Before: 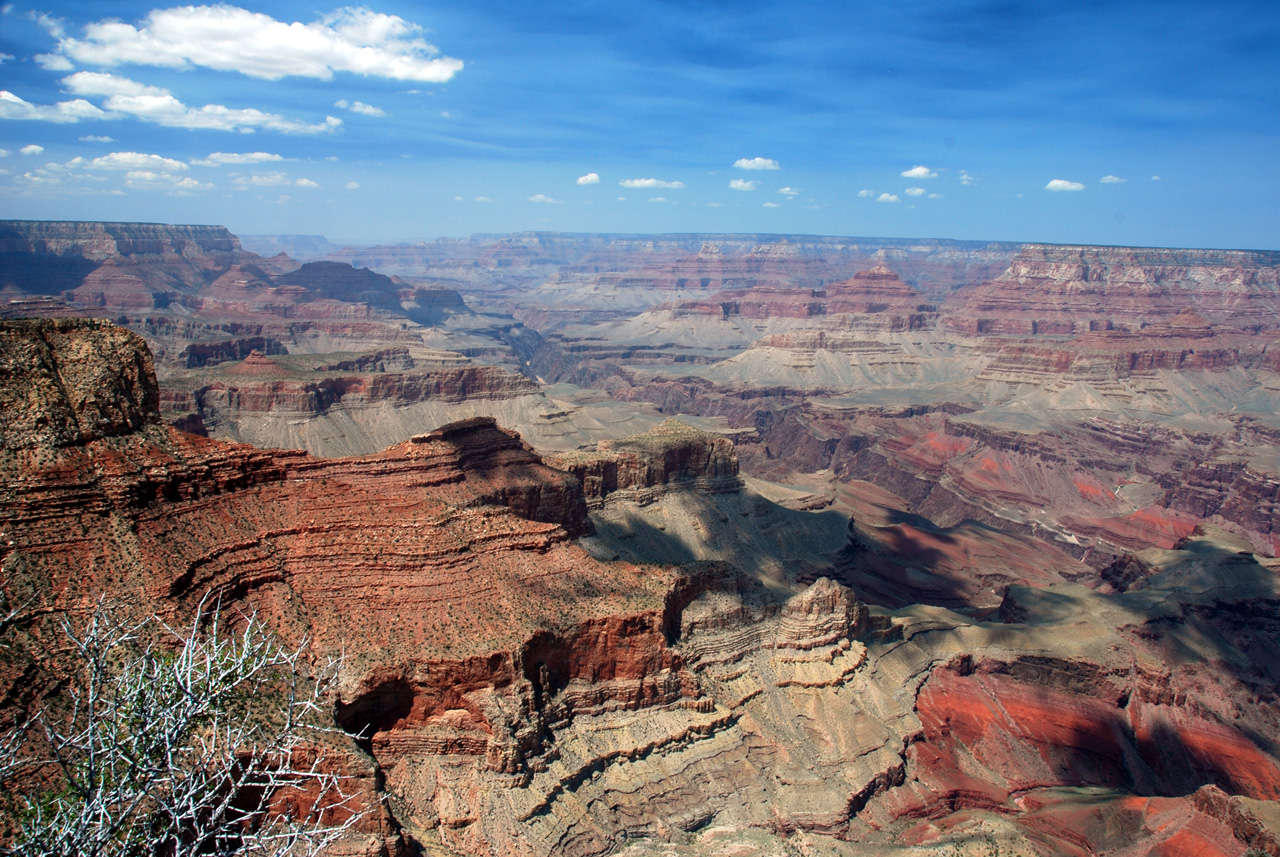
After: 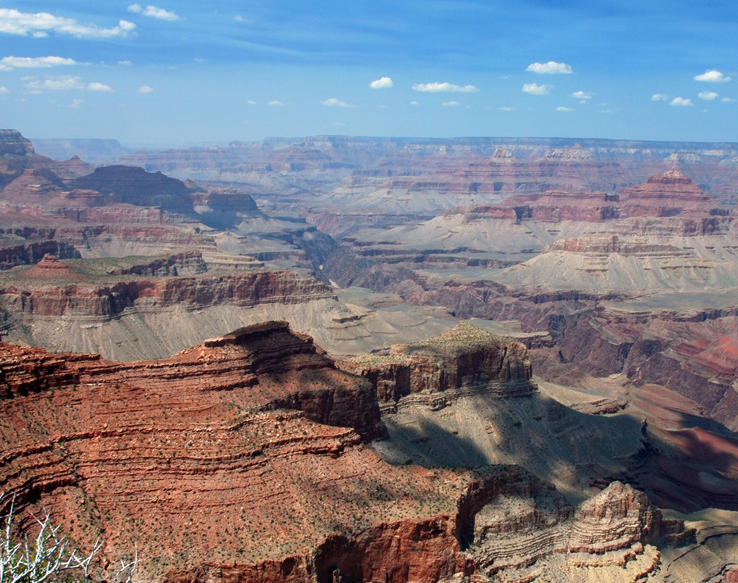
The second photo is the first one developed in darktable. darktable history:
crop: left 16.238%, top 11.261%, right 26.102%, bottom 20.708%
